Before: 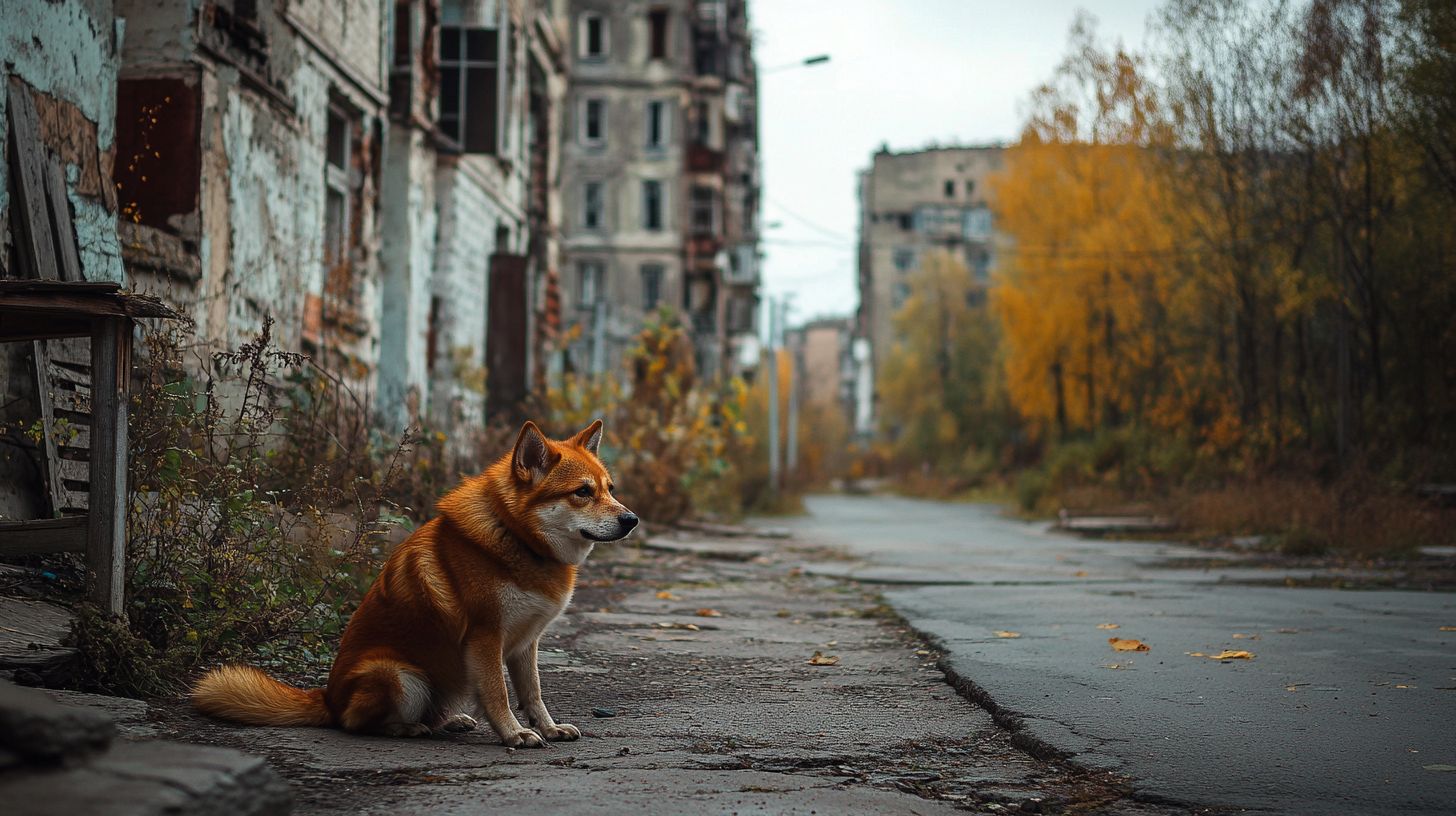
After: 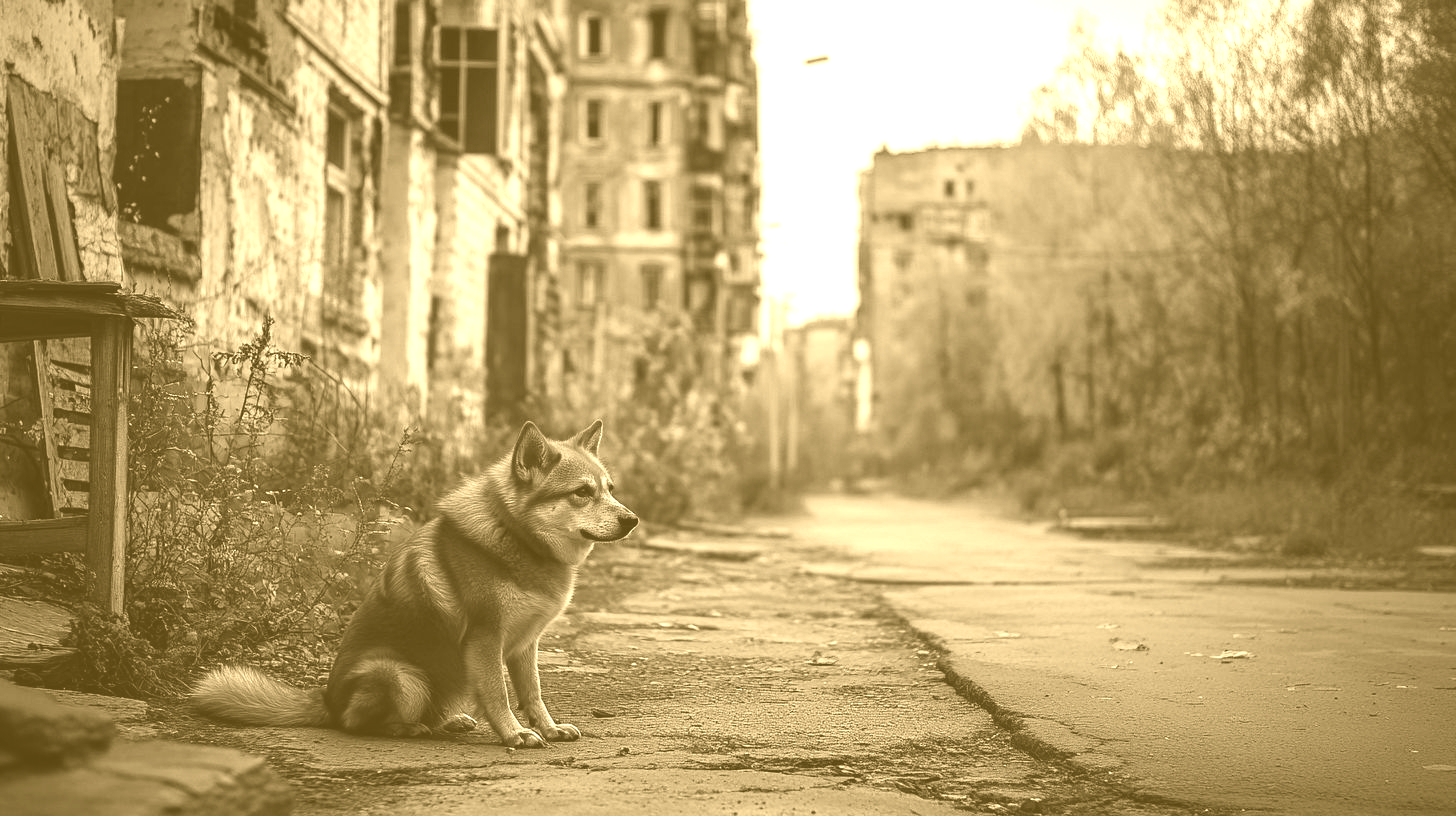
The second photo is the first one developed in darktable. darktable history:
exposure: compensate highlight preservation false
colorize: hue 36°, source mix 100%
